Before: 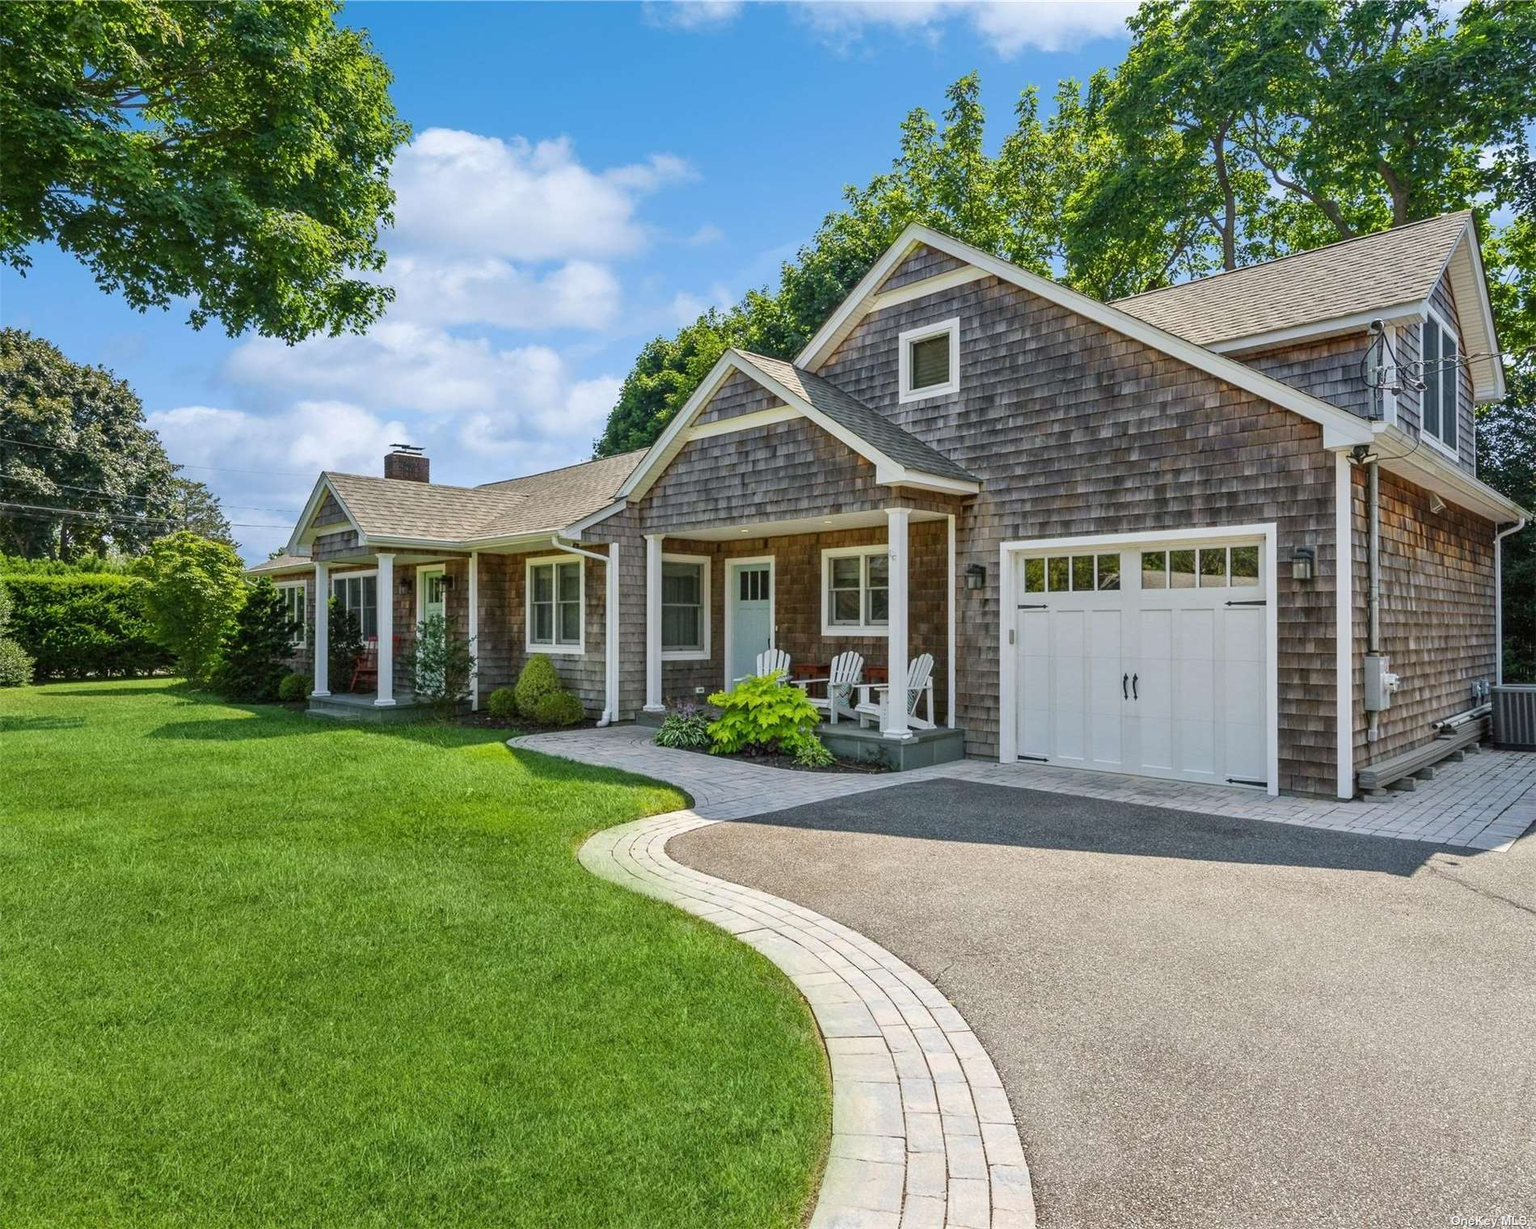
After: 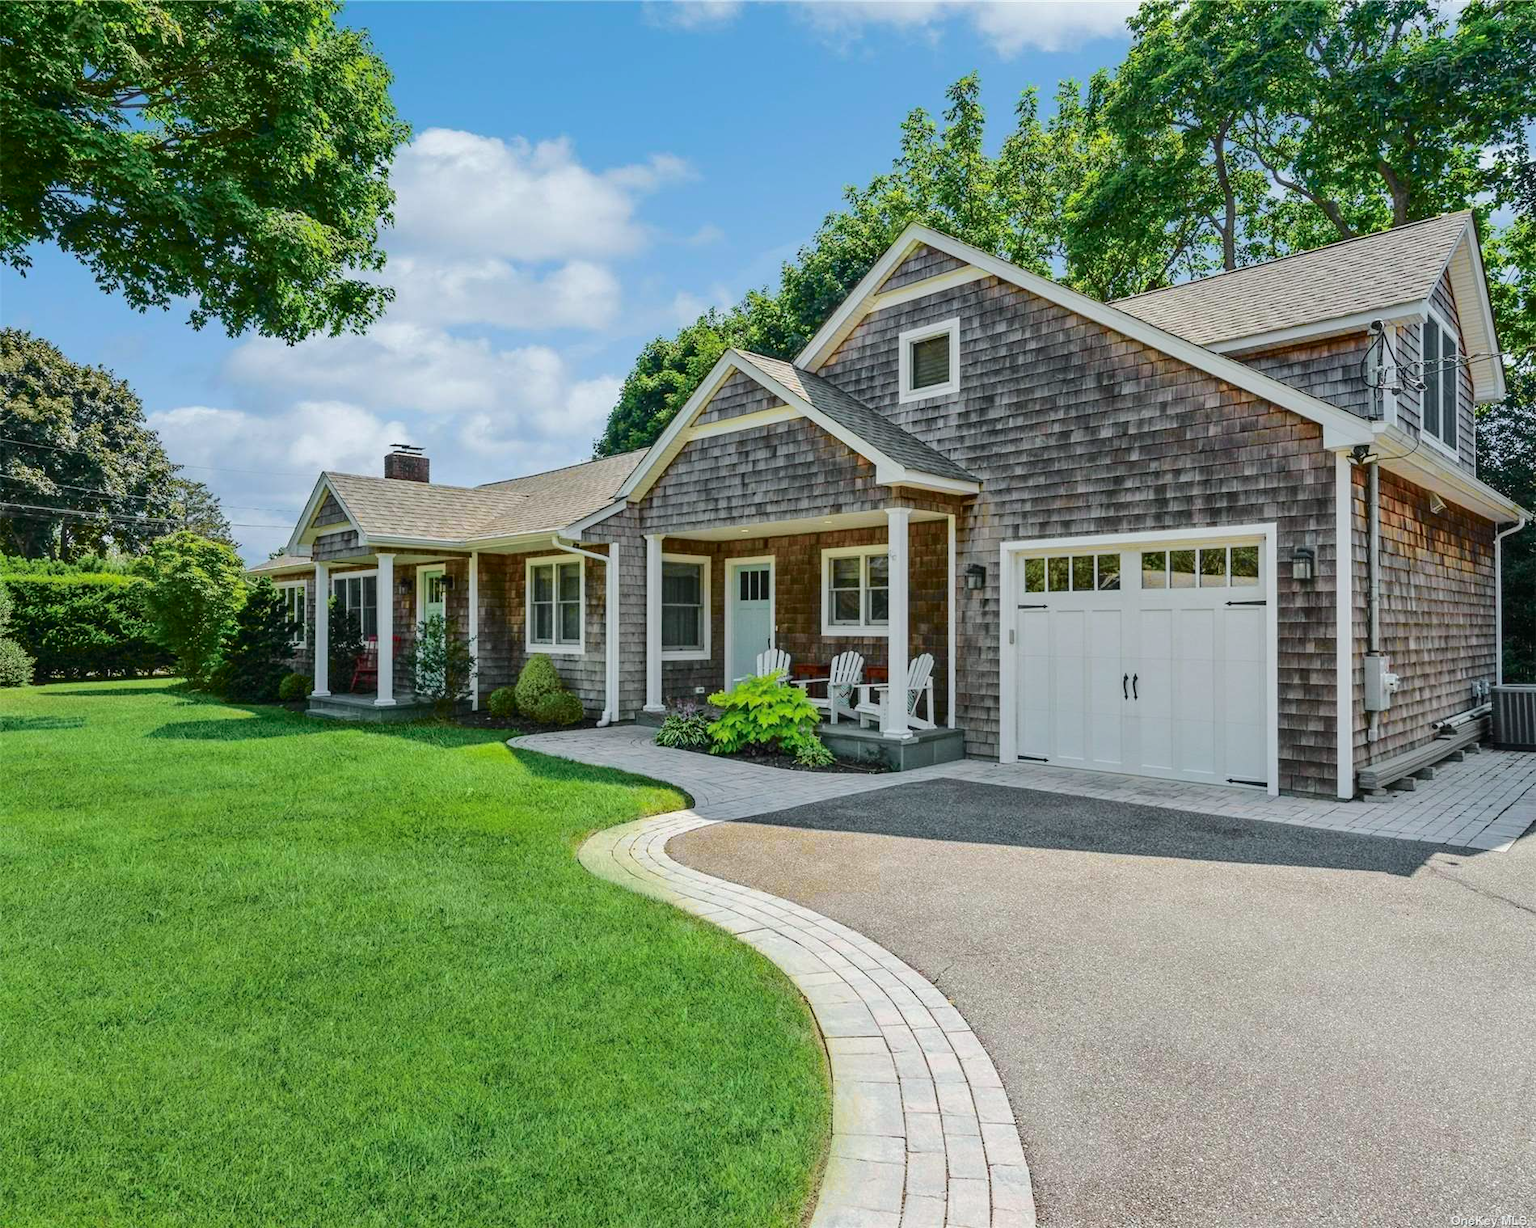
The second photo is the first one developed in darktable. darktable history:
tone curve: curves: ch0 [(0, 0.003) (0.211, 0.174) (0.482, 0.519) (0.843, 0.821) (0.992, 0.971)]; ch1 [(0, 0) (0.276, 0.206) (0.393, 0.364) (0.482, 0.477) (0.506, 0.5) (0.523, 0.523) (0.572, 0.592) (0.695, 0.767) (1, 1)]; ch2 [(0, 0) (0.438, 0.456) (0.498, 0.497) (0.536, 0.527) (0.562, 0.584) (0.619, 0.602) (0.698, 0.698) (1, 1)], color space Lab, independent channels, preserve colors none
